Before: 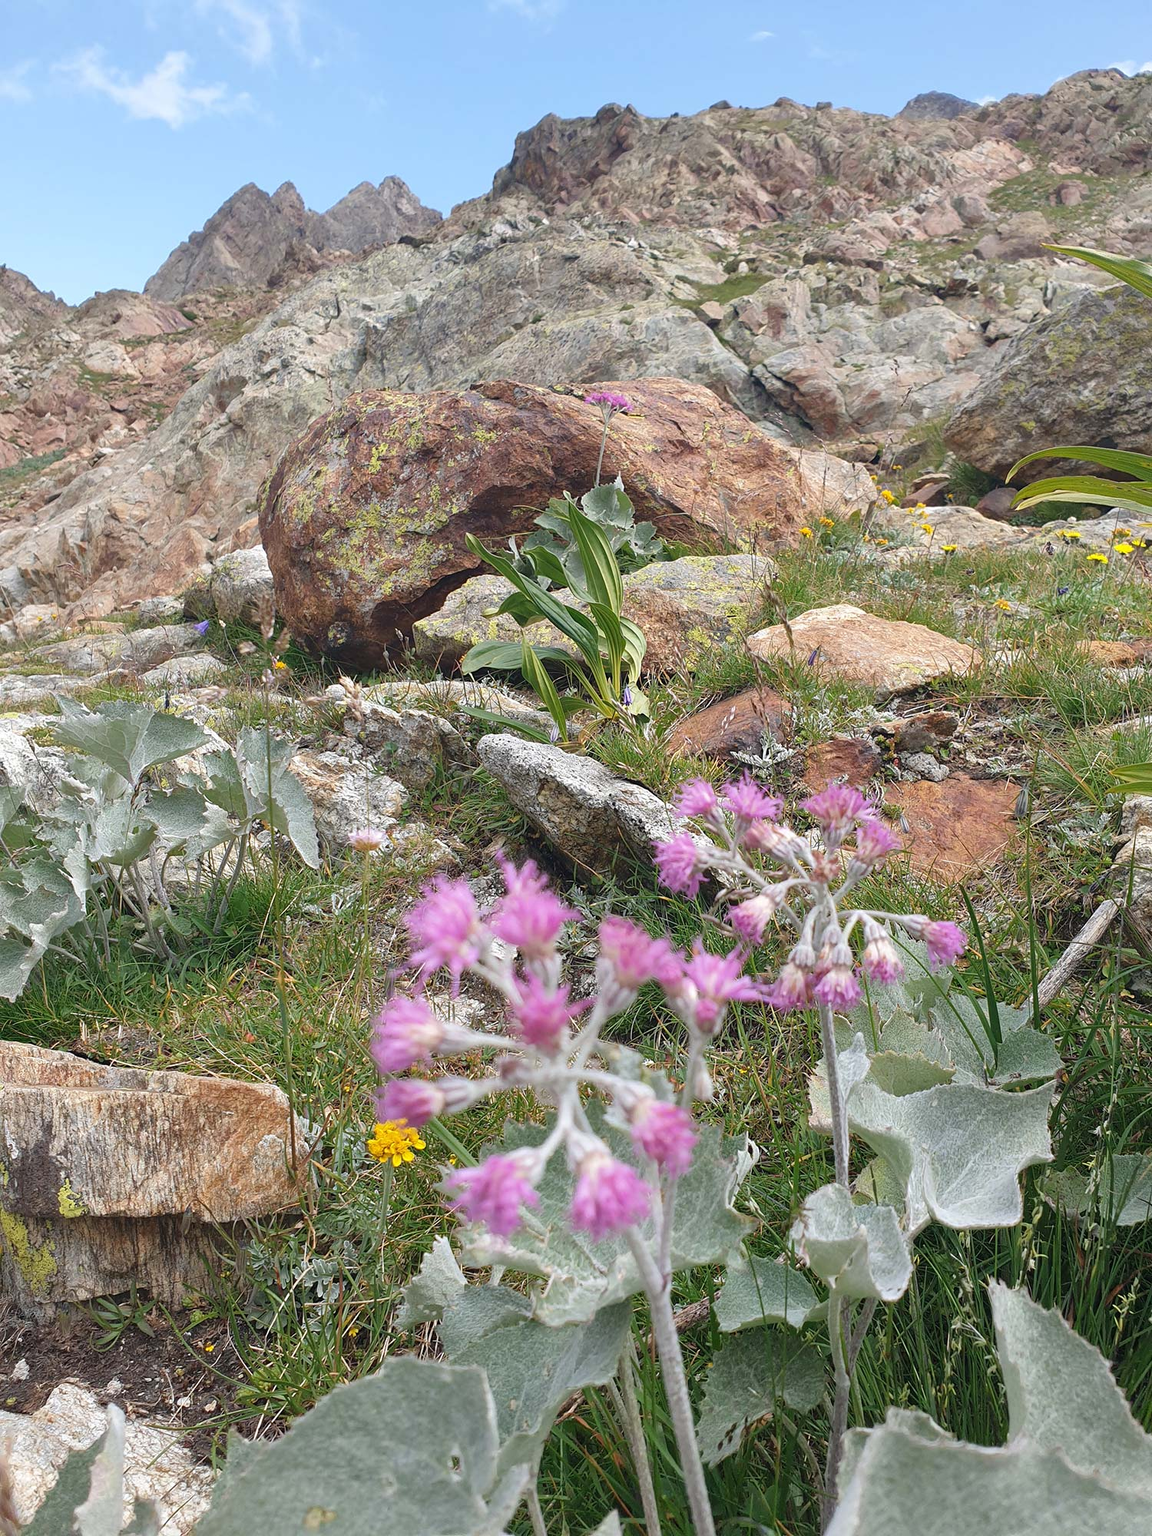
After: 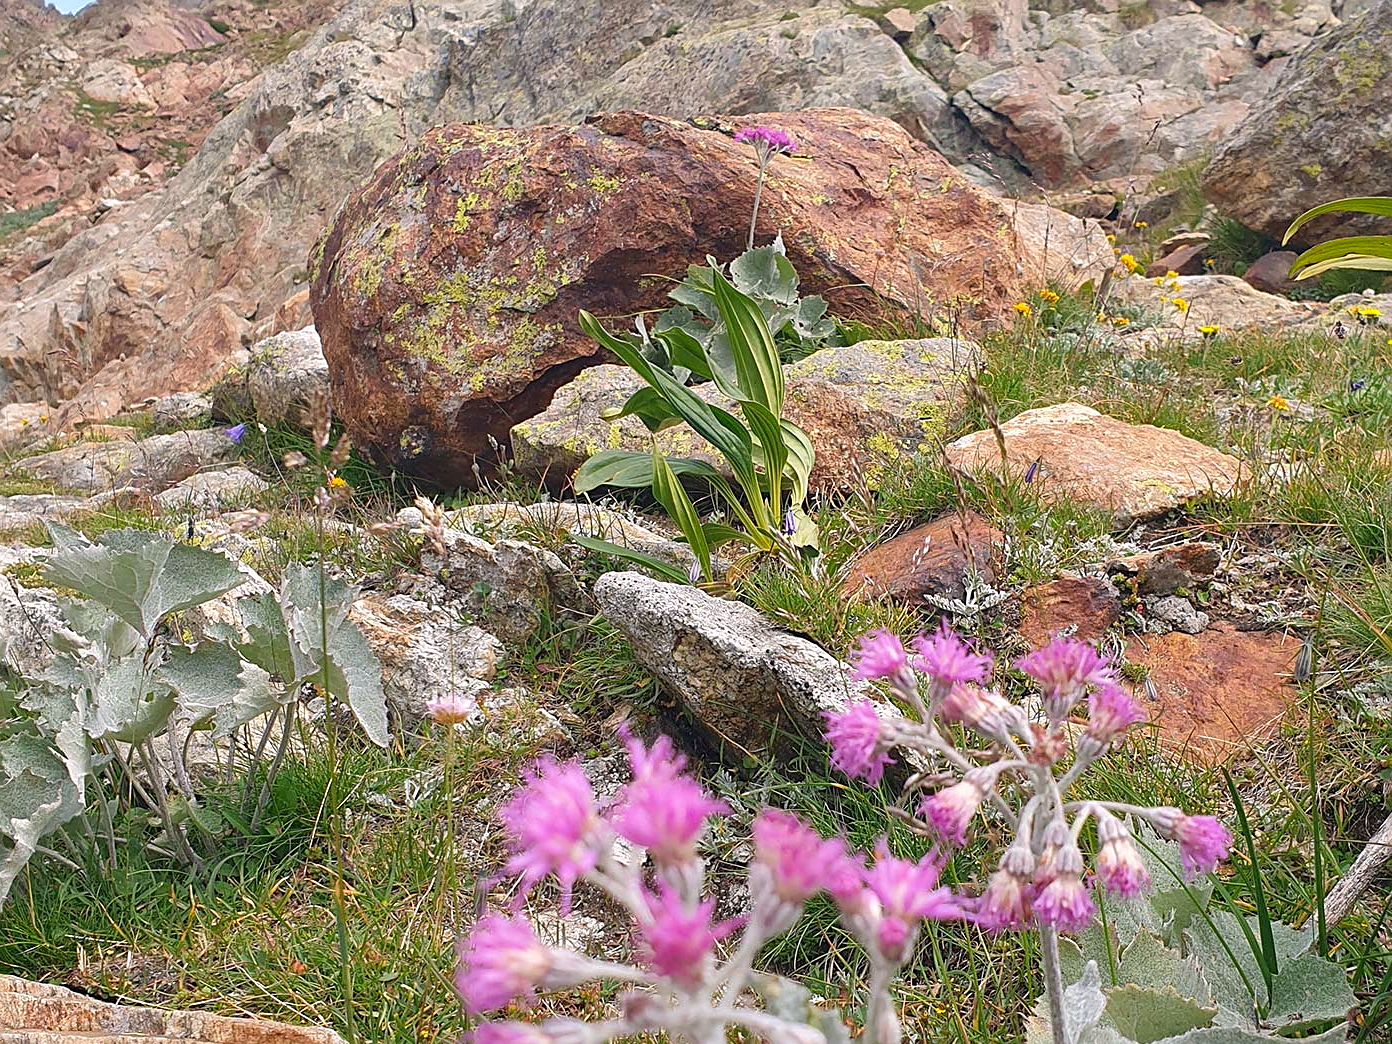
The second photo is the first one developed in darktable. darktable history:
color correction: highlights a* 3.43, highlights b* 1.71, saturation 1.21
tone equalizer: edges refinement/feathering 500, mask exposure compensation -1.57 EV, preserve details no
sharpen: on, module defaults
crop: left 1.837%, top 19.236%, right 5.15%, bottom 28.394%
